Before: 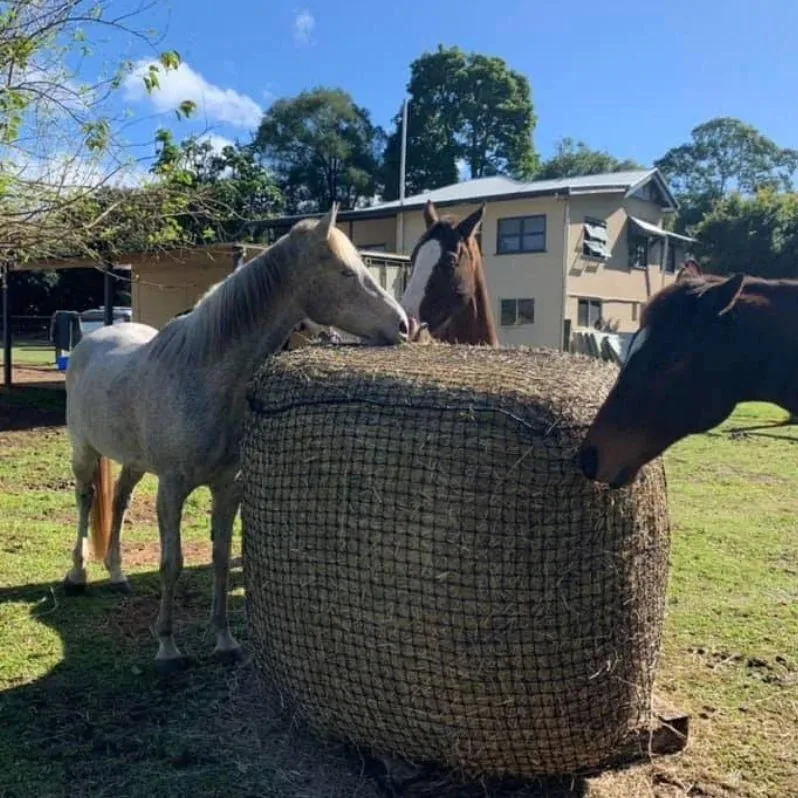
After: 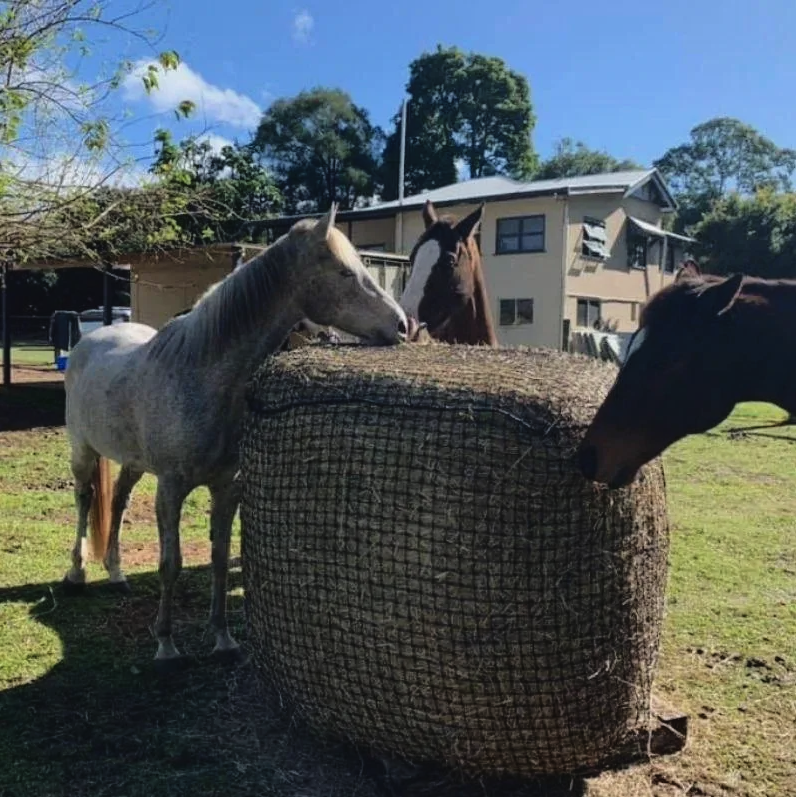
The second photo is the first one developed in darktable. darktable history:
fill light: exposure -2 EV, width 8.6
exposure: black level correction -0.014, exposure -0.193 EV, compensate highlight preservation false
crop and rotate: left 0.126%
